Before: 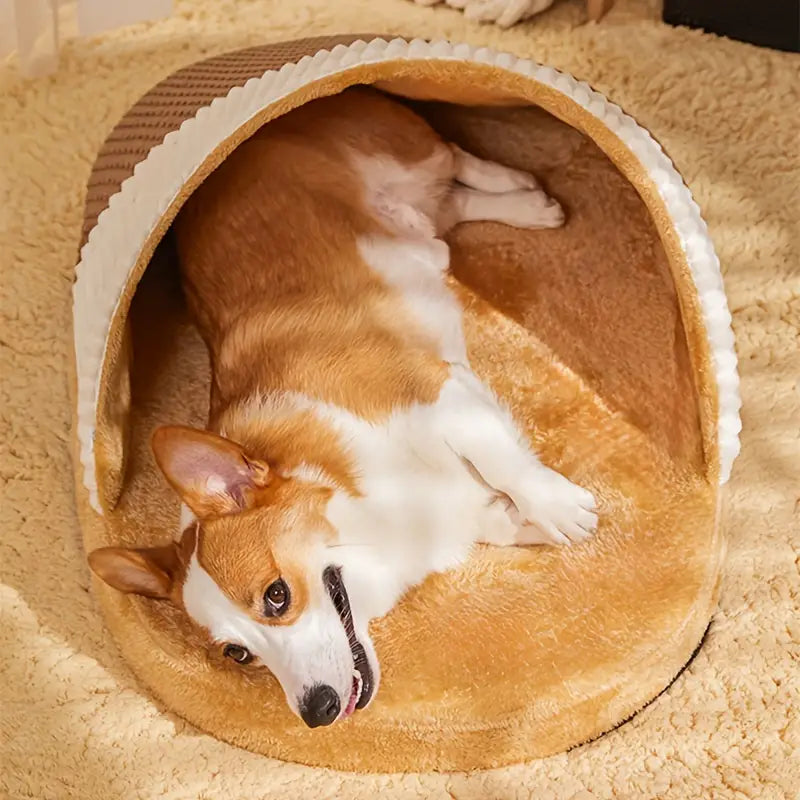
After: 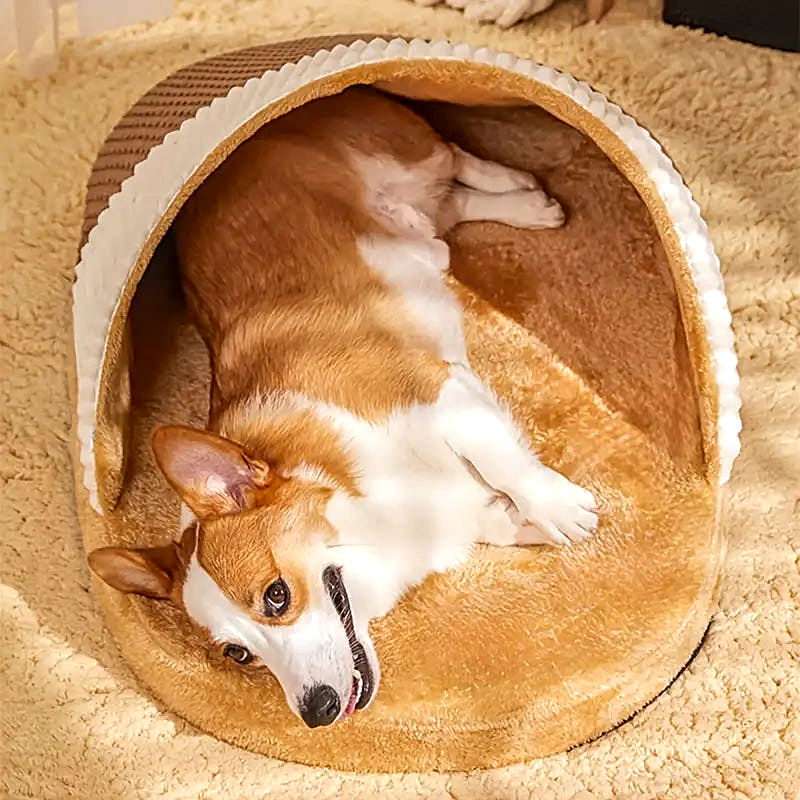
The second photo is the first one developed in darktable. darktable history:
exposure: exposure 0.18 EV, compensate exposure bias true, compensate highlight preservation false
sharpen: on, module defaults
local contrast: on, module defaults
